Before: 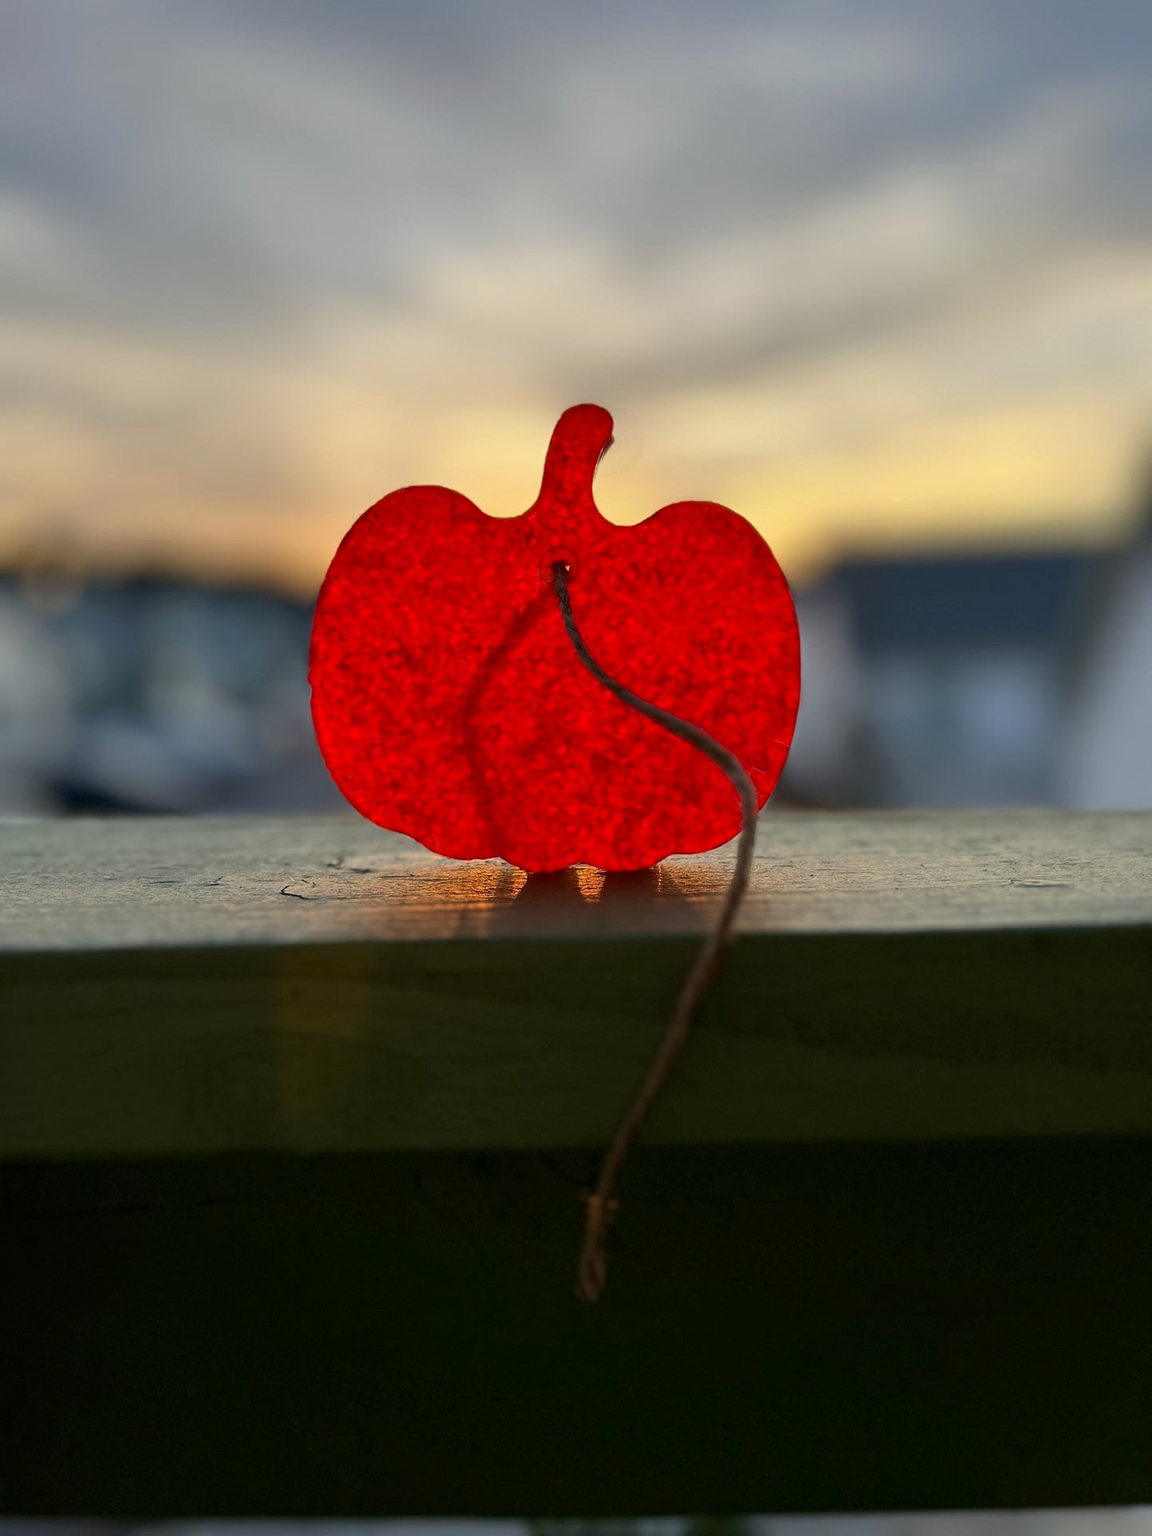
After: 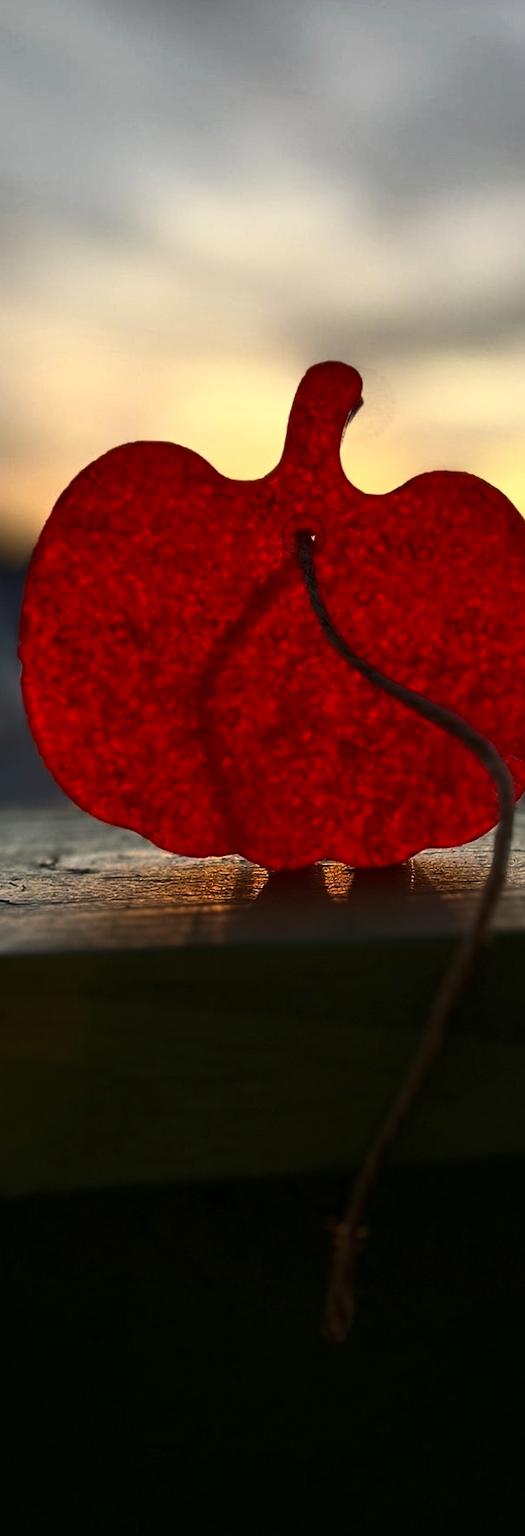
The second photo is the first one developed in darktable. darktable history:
crop: left 28.583%, right 29.231%
tone curve: curves: ch0 [(0, 0) (0.56, 0.467) (0.846, 0.934) (1, 1)]
white balance: emerald 1
rotate and perspective: rotation -0.013°, lens shift (vertical) -0.027, lens shift (horizontal) 0.178, crop left 0.016, crop right 0.989, crop top 0.082, crop bottom 0.918
